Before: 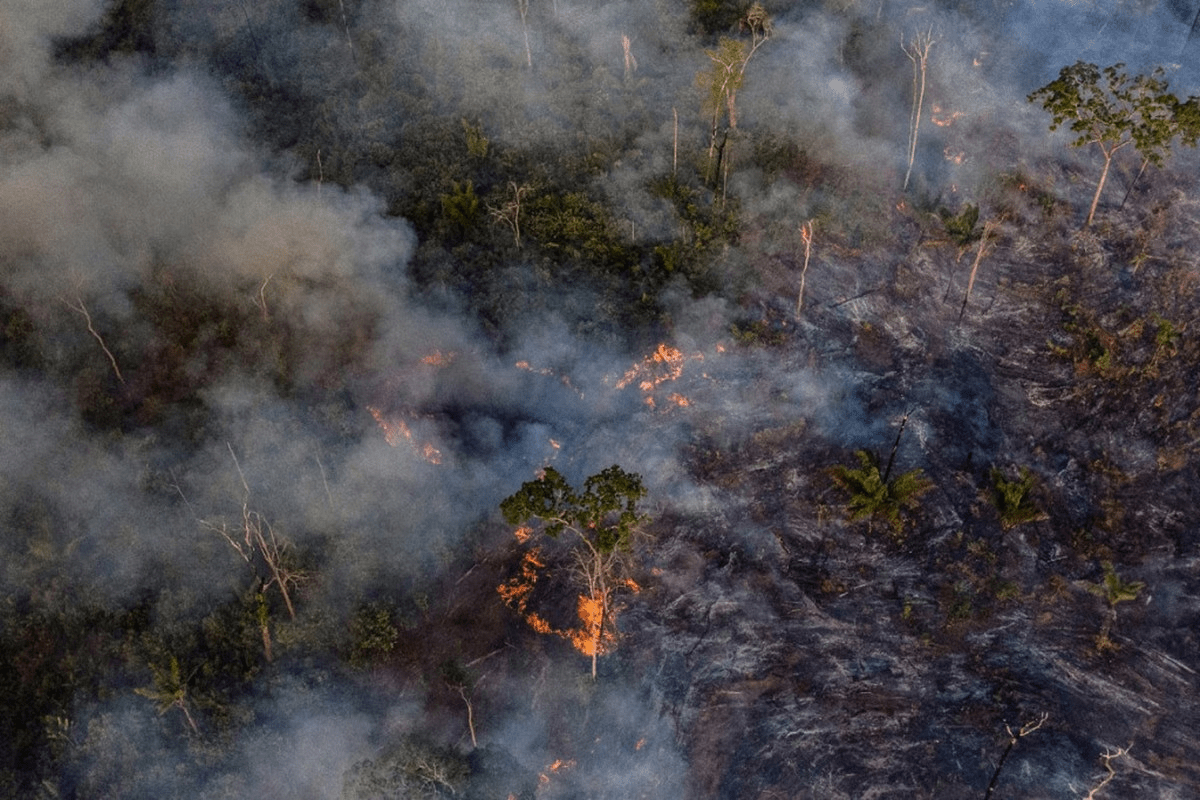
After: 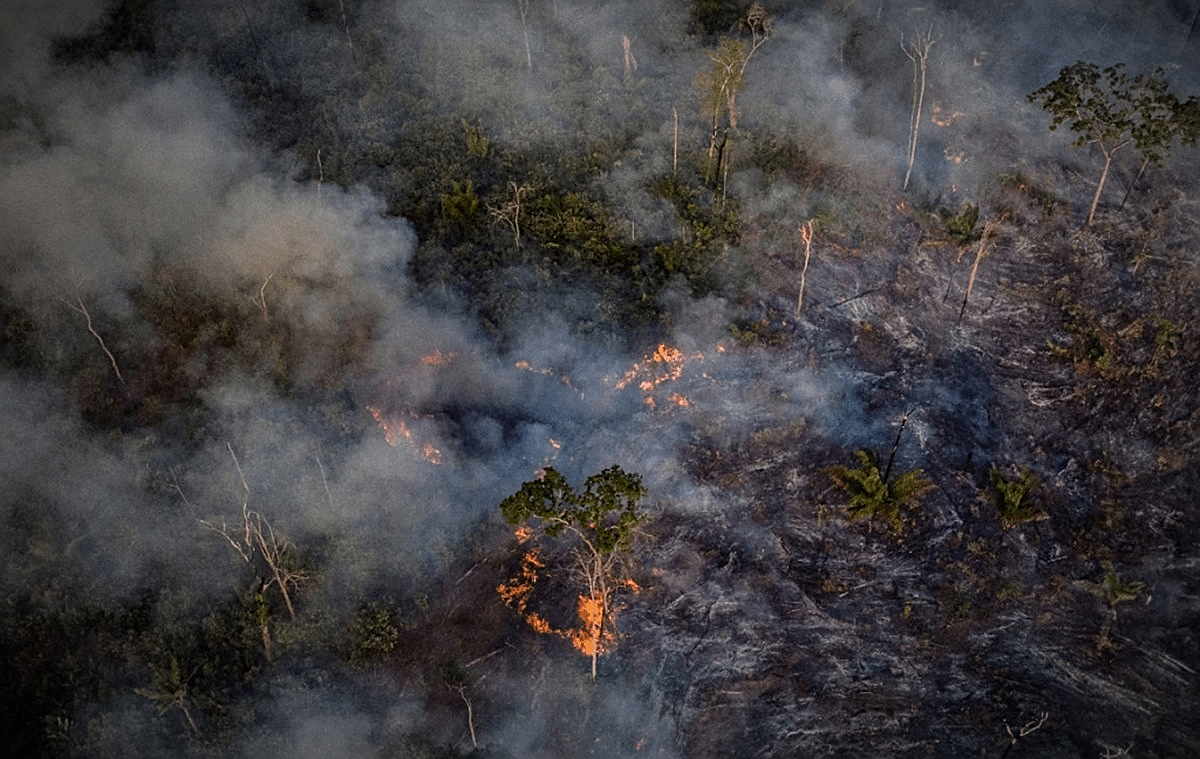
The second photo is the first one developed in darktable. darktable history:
sharpen: on, module defaults
vignetting: fall-off start 67.5%, fall-off radius 67.23%, brightness -0.813, automatic ratio true
crop and rotate: top 0%, bottom 5.097%
